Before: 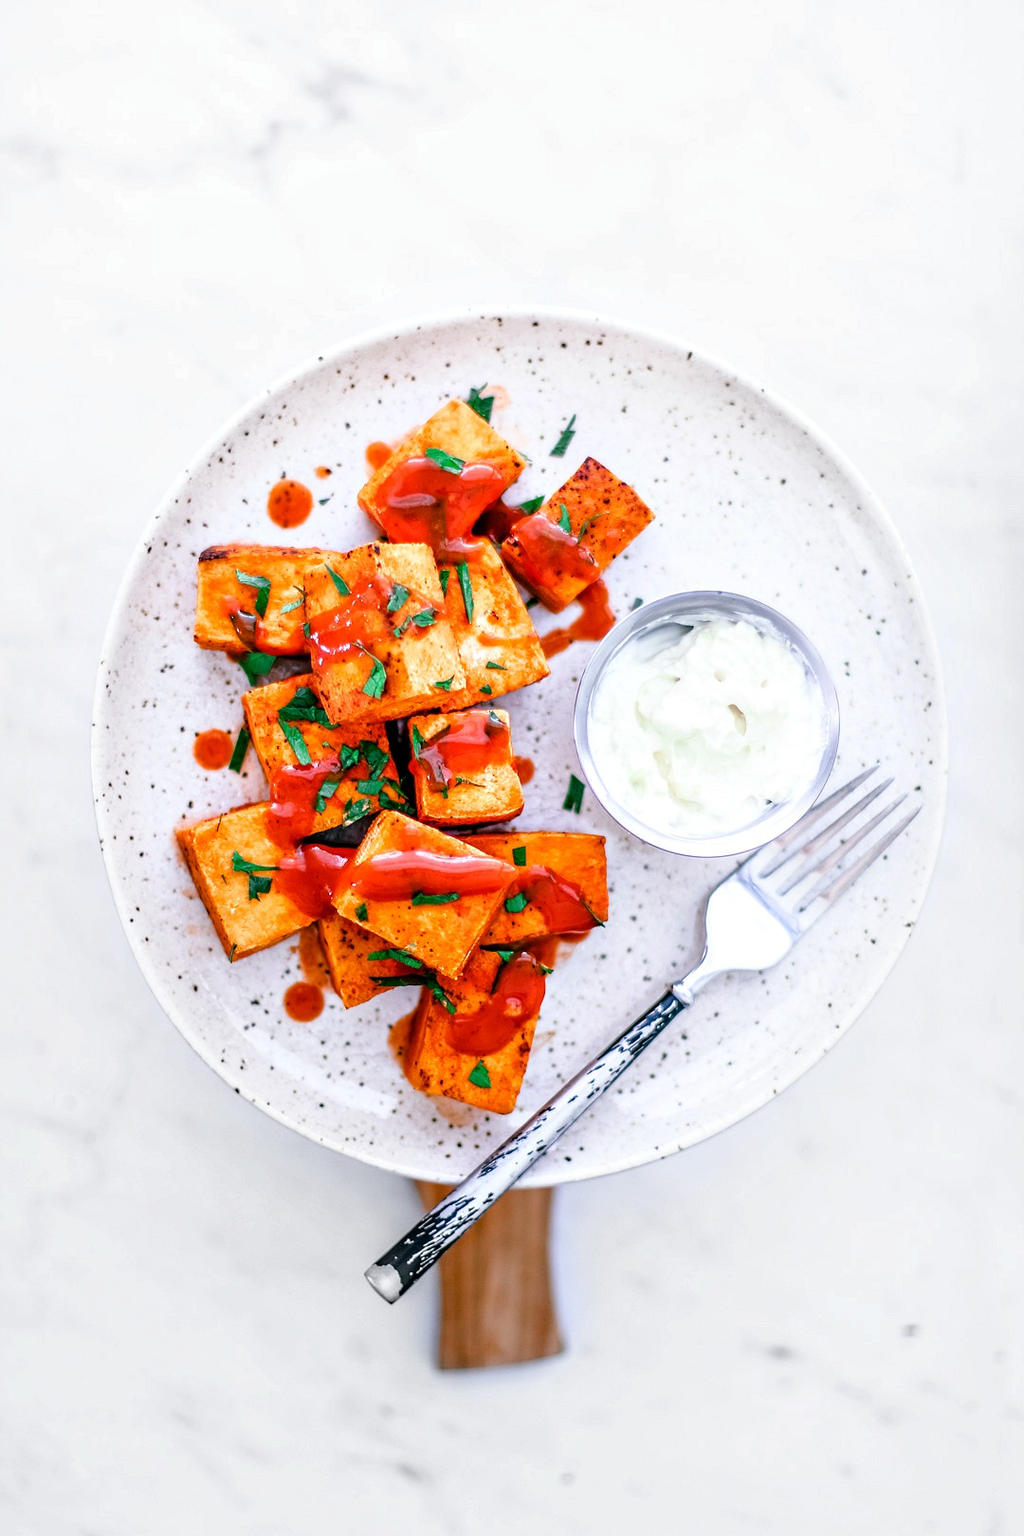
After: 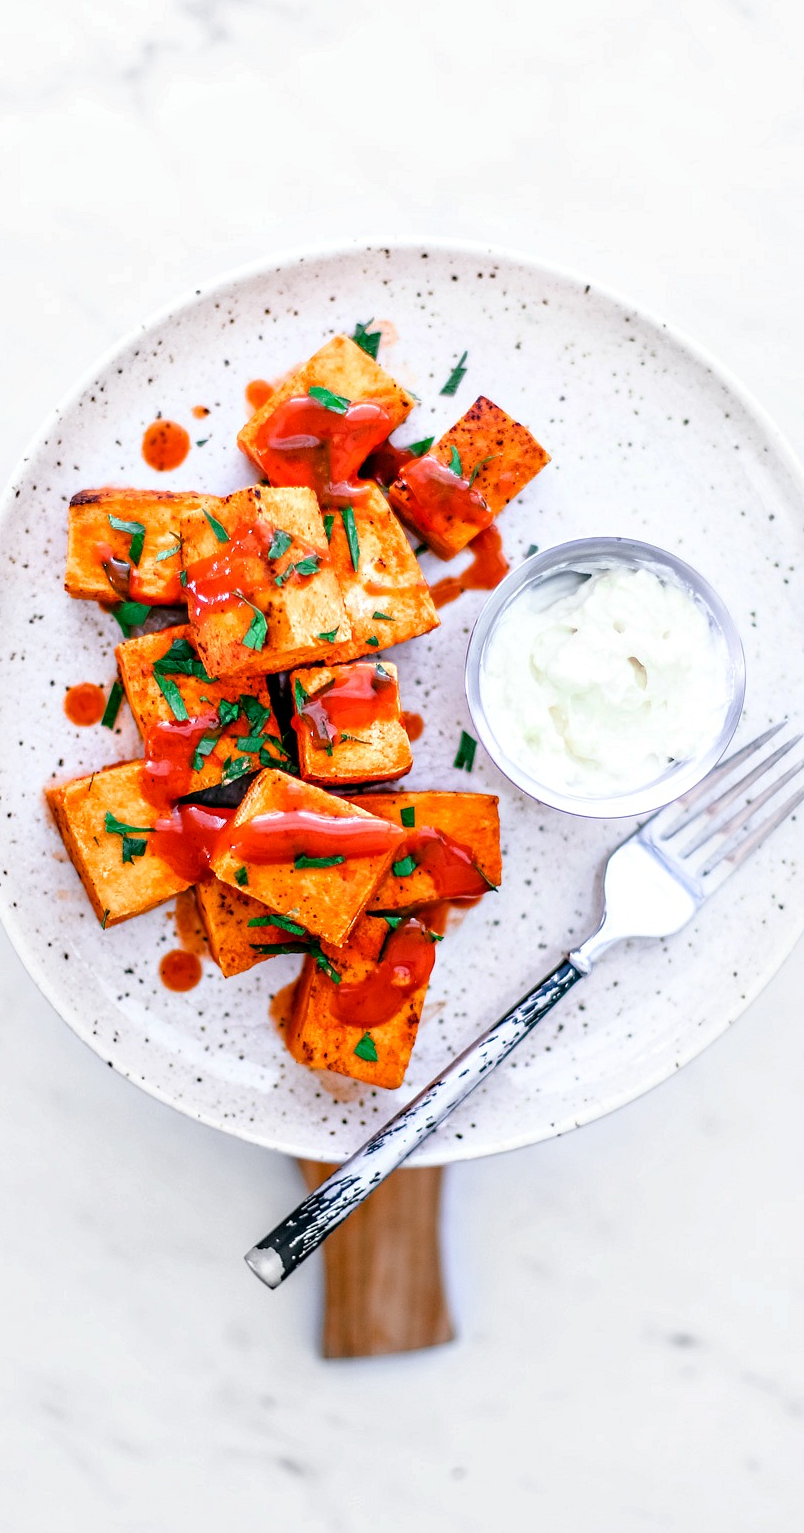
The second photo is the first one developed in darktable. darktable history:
crop and rotate: left 12.967%, top 5.332%, right 12.518%
